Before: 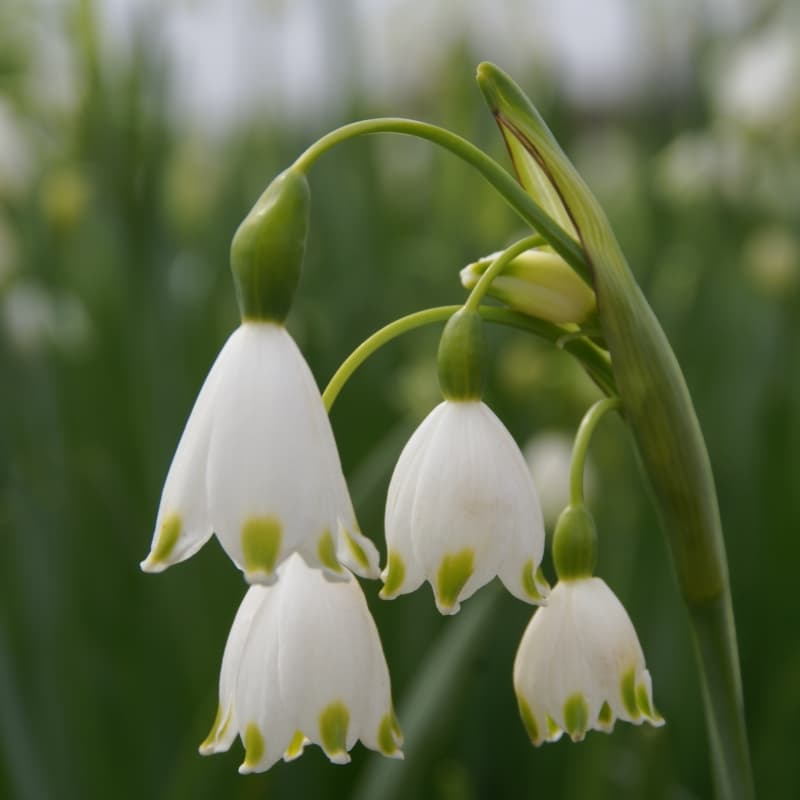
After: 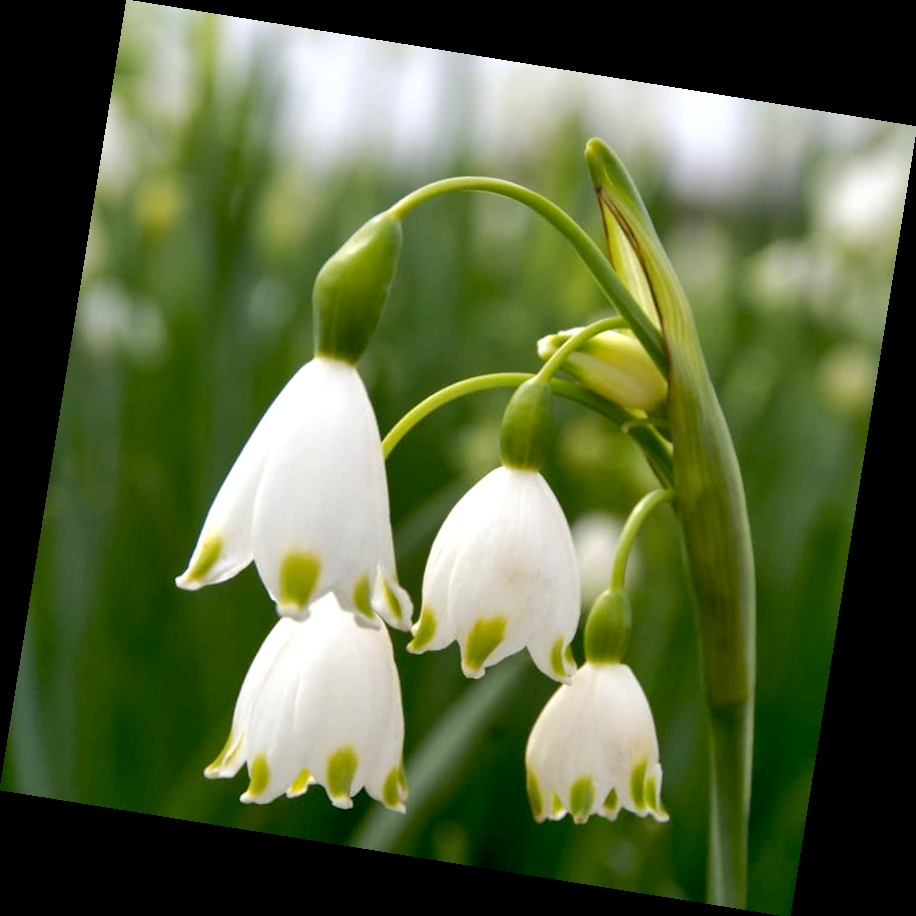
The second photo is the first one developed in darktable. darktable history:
exposure: black level correction 0.012, exposure 0.7 EV, compensate exposure bias true, compensate highlight preservation false
shadows and highlights: shadows 20.91, highlights -82.73, soften with gaussian
rotate and perspective: rotation 9.12°, automatic cropping off
